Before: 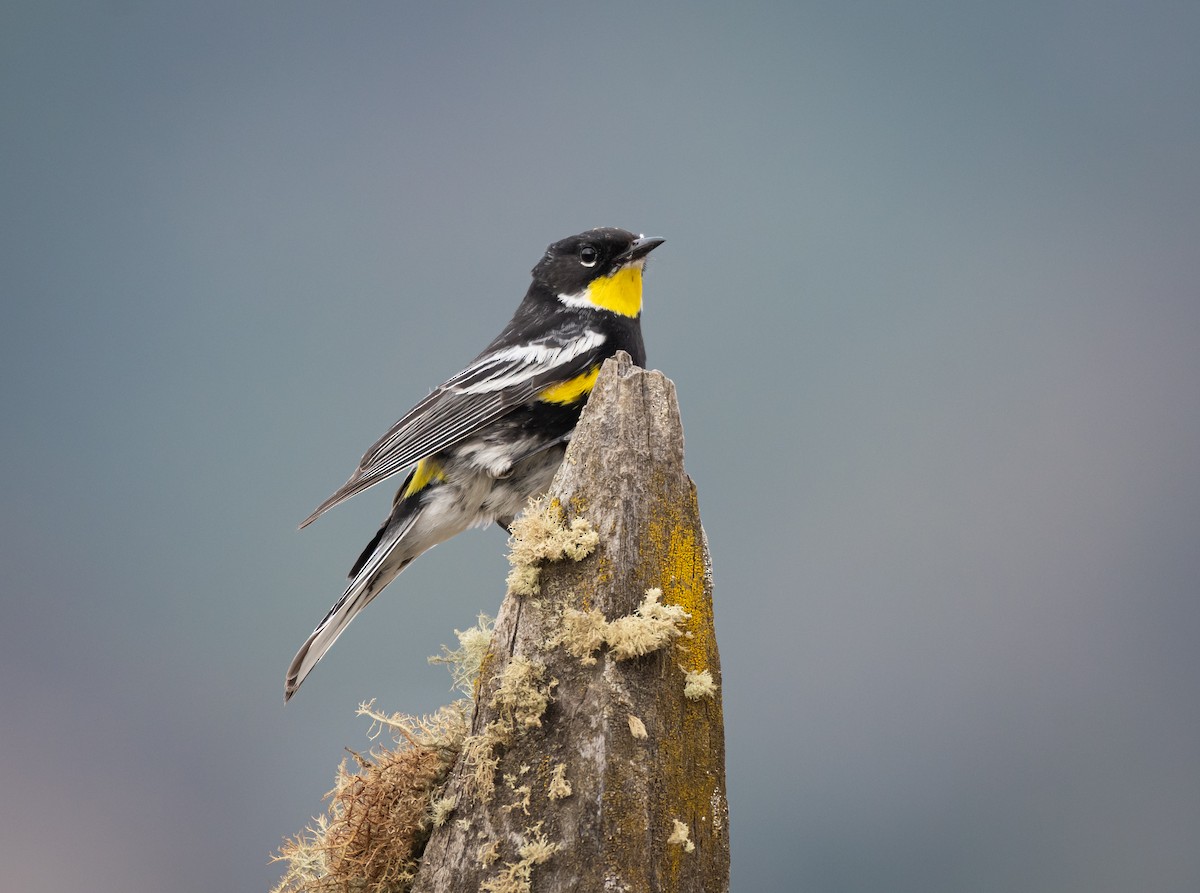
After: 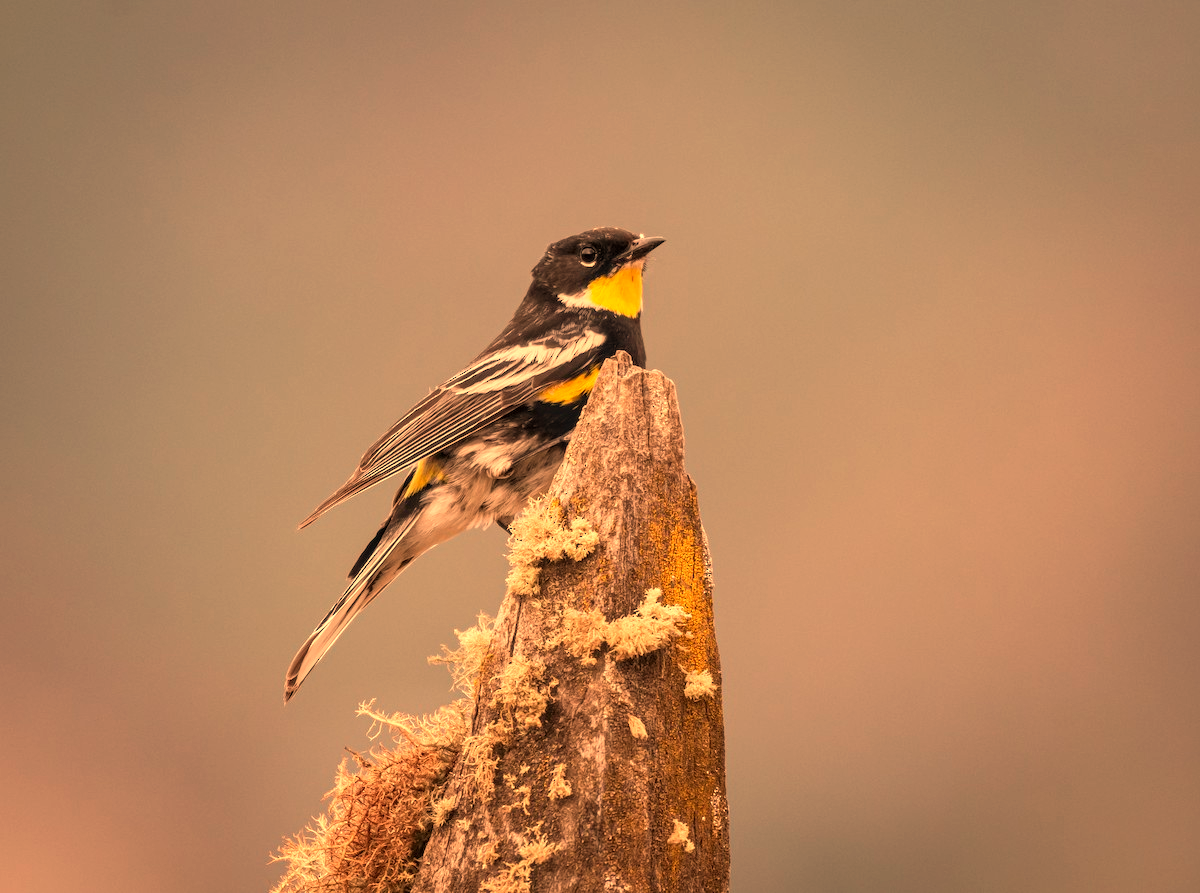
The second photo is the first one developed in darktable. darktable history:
local contrast: on, module defaults
white balance: red 1.467, blue 0.684
